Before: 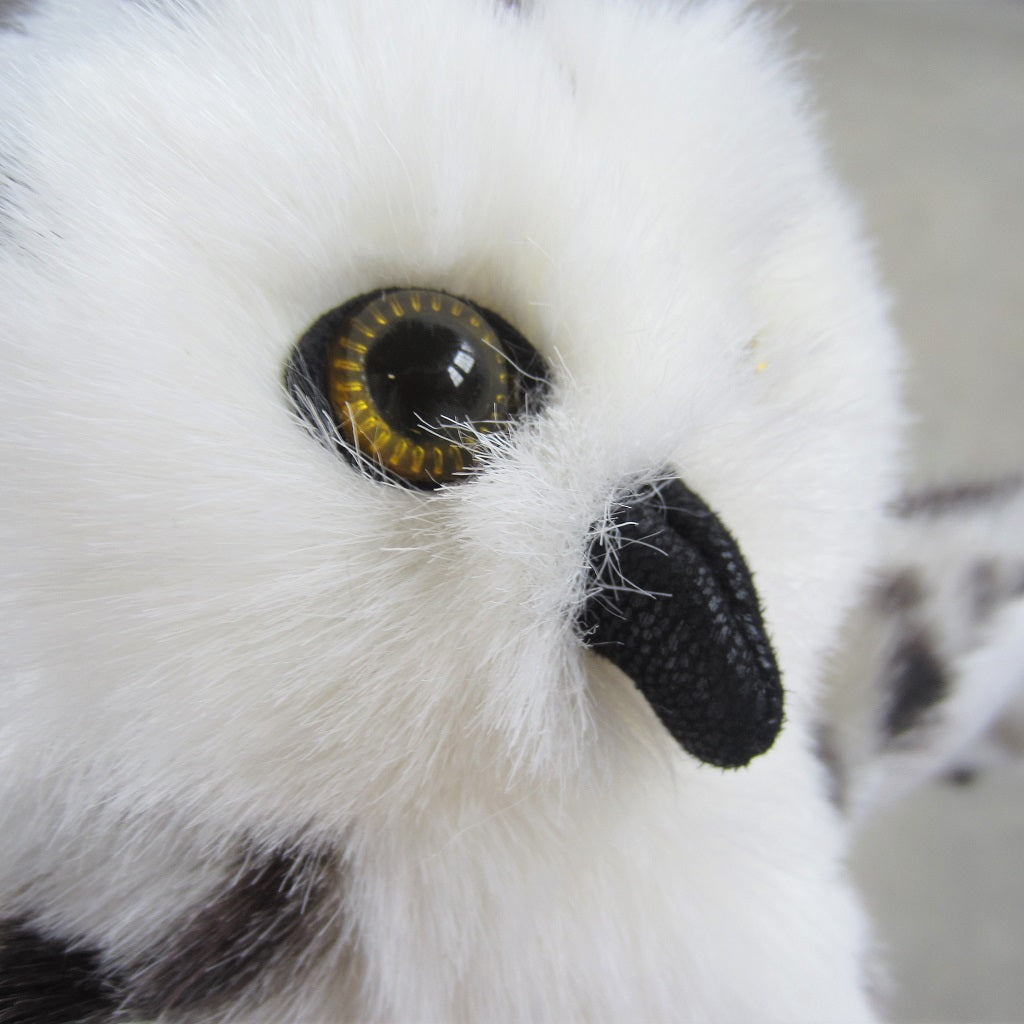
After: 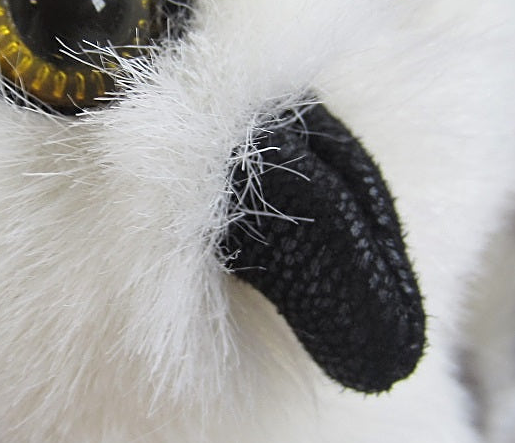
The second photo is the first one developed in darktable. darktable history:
crop: left 35.03%, top 36.625%, right 14.663%, bottom 20.057%
sharpen: on, module defaults
